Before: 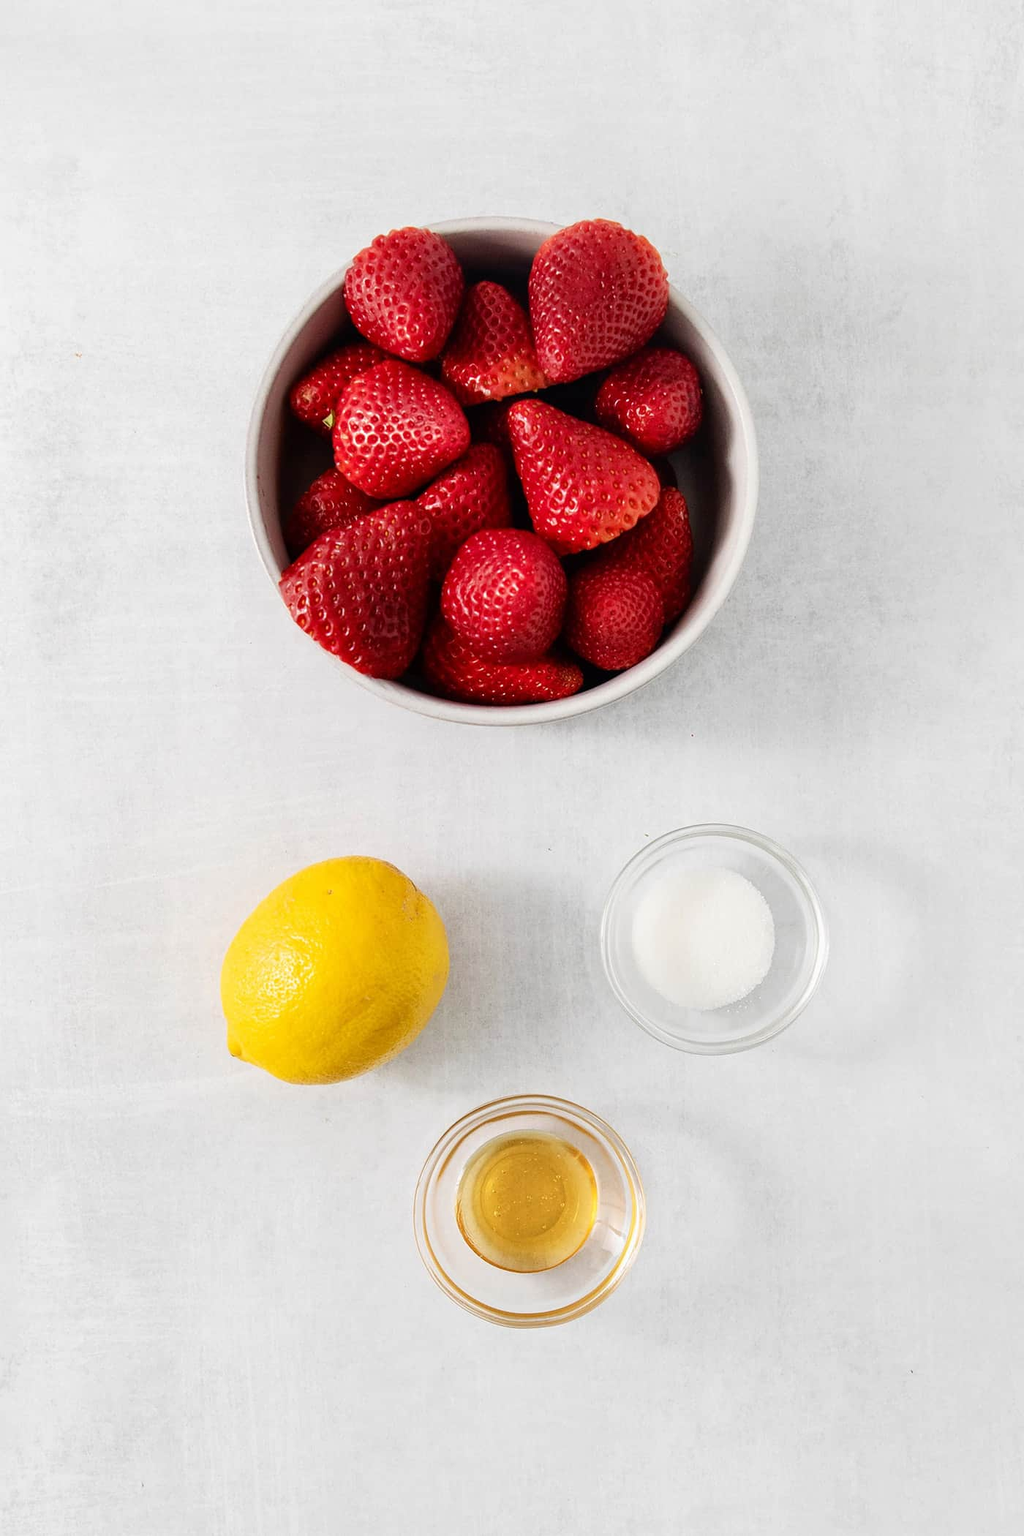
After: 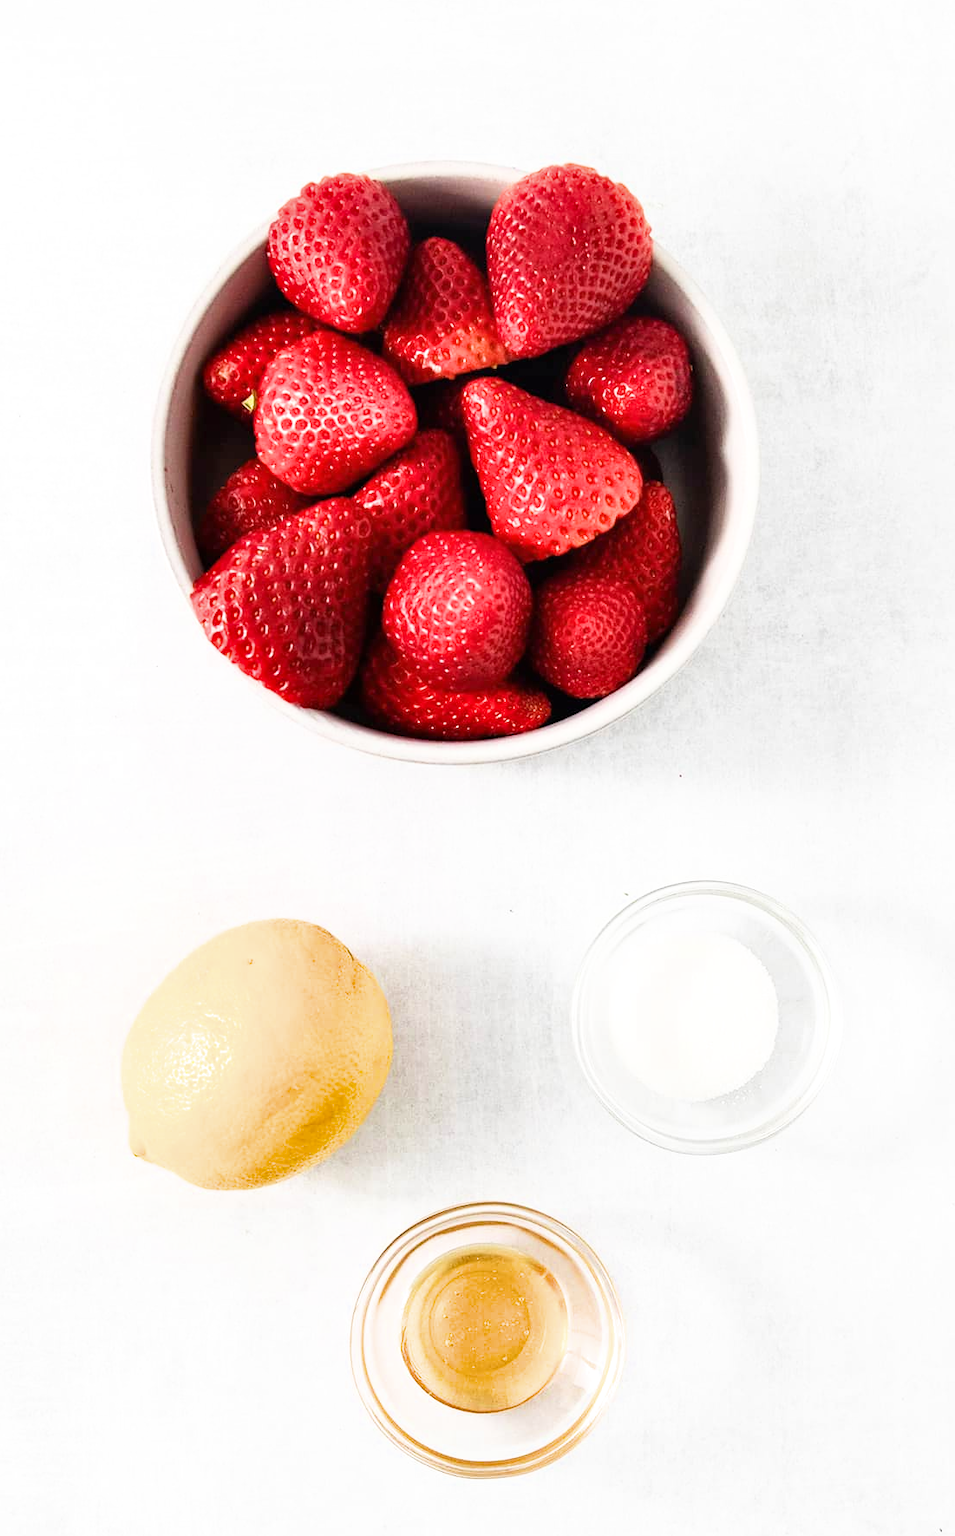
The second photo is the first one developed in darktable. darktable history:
filmic rgb: black relative exposure -11.39 EV, white relative exposure 3.24 EV, hardness 6.74
shadows and highlights: shadows 29.26, highlights -29.44, low approximation 0.01, soften with gaussian
exposure: black level correction 0, exposure 1 EV, compensate exposure bias true, compensate highlight preservation false
crop: left 11.636%, top 5.304%, right 9.58%, bottom 10.343%
